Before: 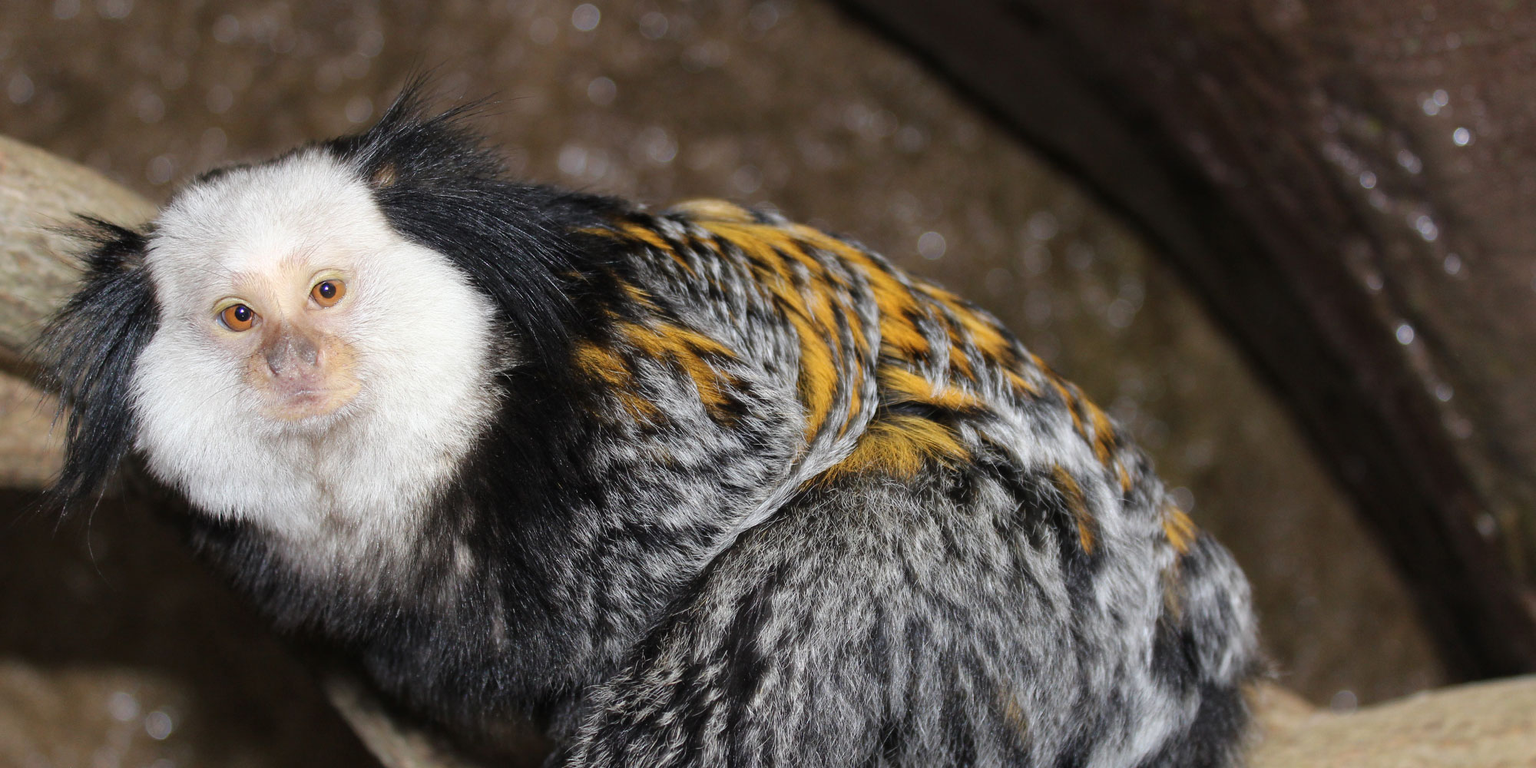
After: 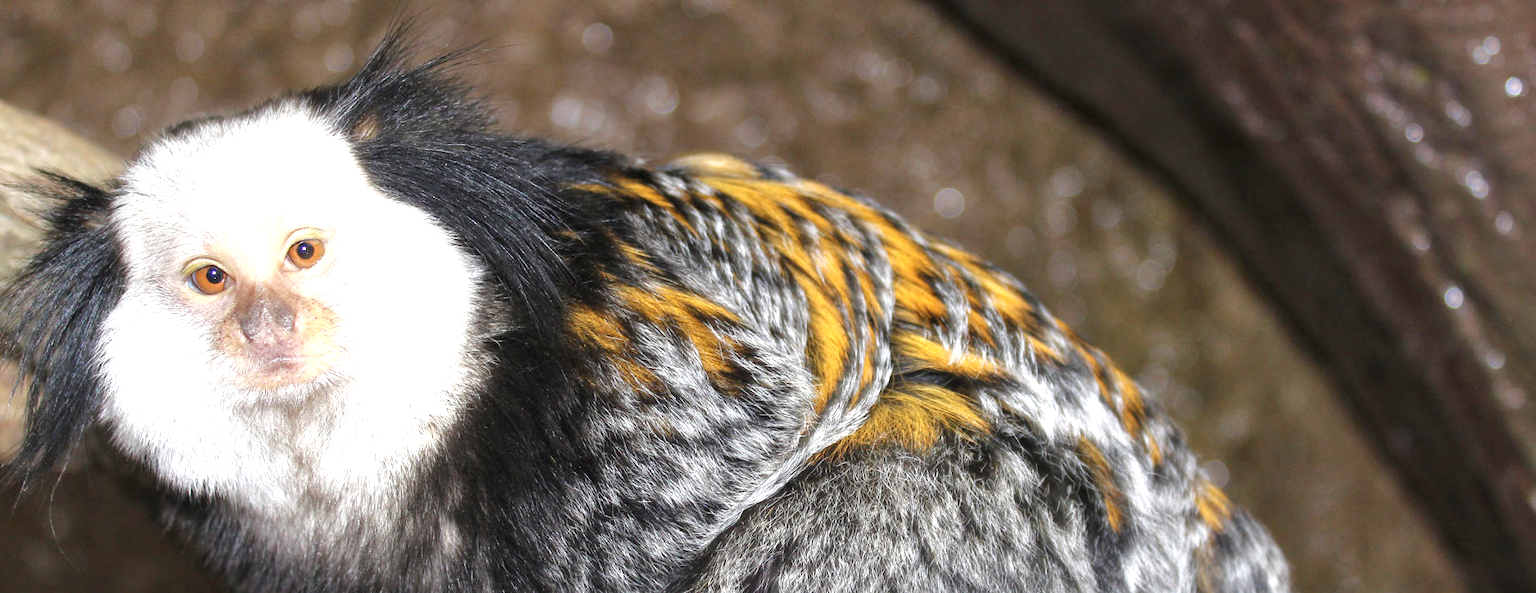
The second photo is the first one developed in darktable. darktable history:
local contrast: highlights 100%, shadows 100%, detail 120%, midtone range 0.2
crop: left 2.737%, top 7.287%, right 3.421%, bottom 20.179%
exposure: exposure 1.137 EV, compensate highlight preservation false
tone equalizer: -8 EV 0.25 EV, -7 EV 0.417 EV, -6 EV 0.417 EV, -5 EV 0.25 EV, -3 EV -0.25 EV, -2 EV -0.417 EV, -1 EV -0.417 EV, +0 EV -0.25 EV, edges refinement/feathering 500, mask exposure compensation -1.57 EV, preserve details guided filter
